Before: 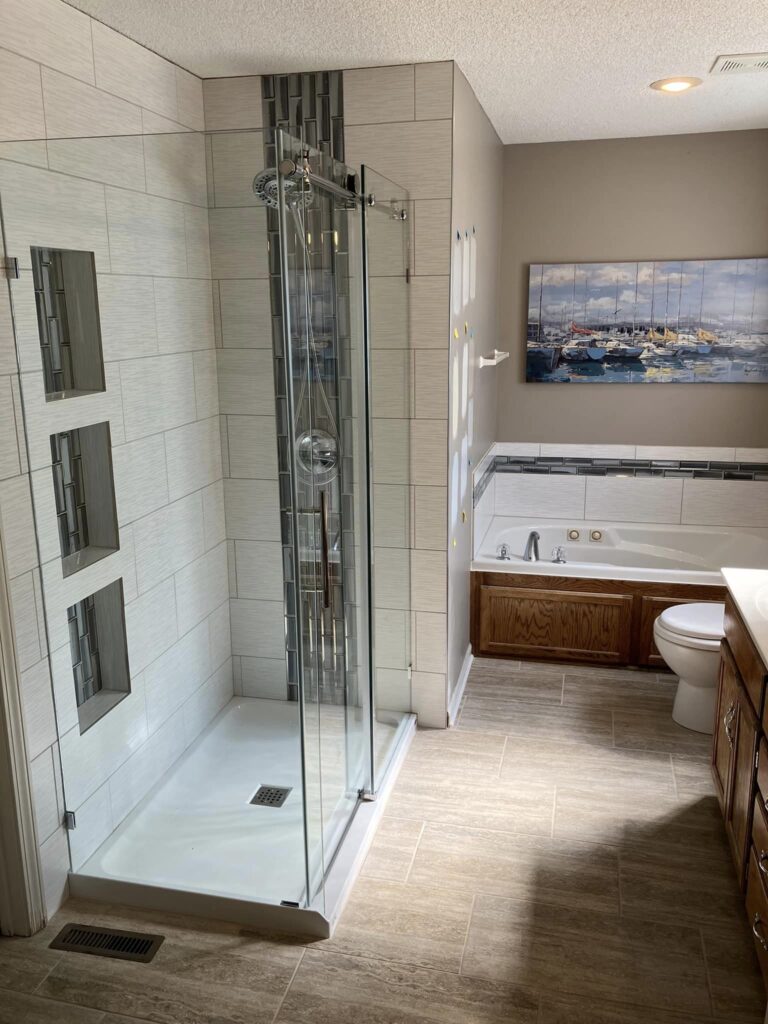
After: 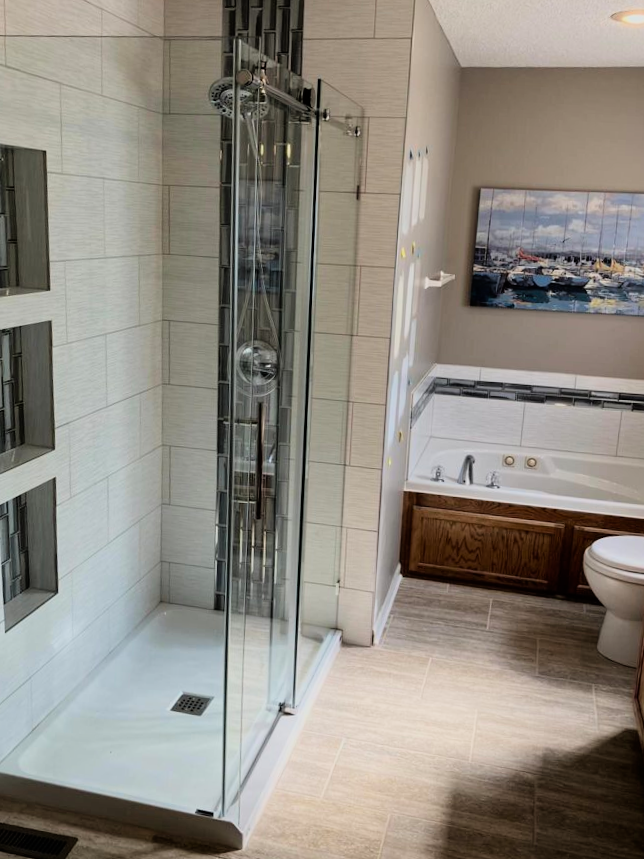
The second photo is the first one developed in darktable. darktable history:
filmic rgb: black relative exposure -11.88 EV, white relative exposure 5.43 EV, threshold 3 EV, hardness 4.49, latitude 50%, contrast 1.14, color science v5 (2021), contrast in shadows safe, contrast in highlights safe, enable highlight reconstruction true
crop and rotate: angle -3.27°, left 5.211%, top 5.211%, right 4.607%, bottom 4.607%
